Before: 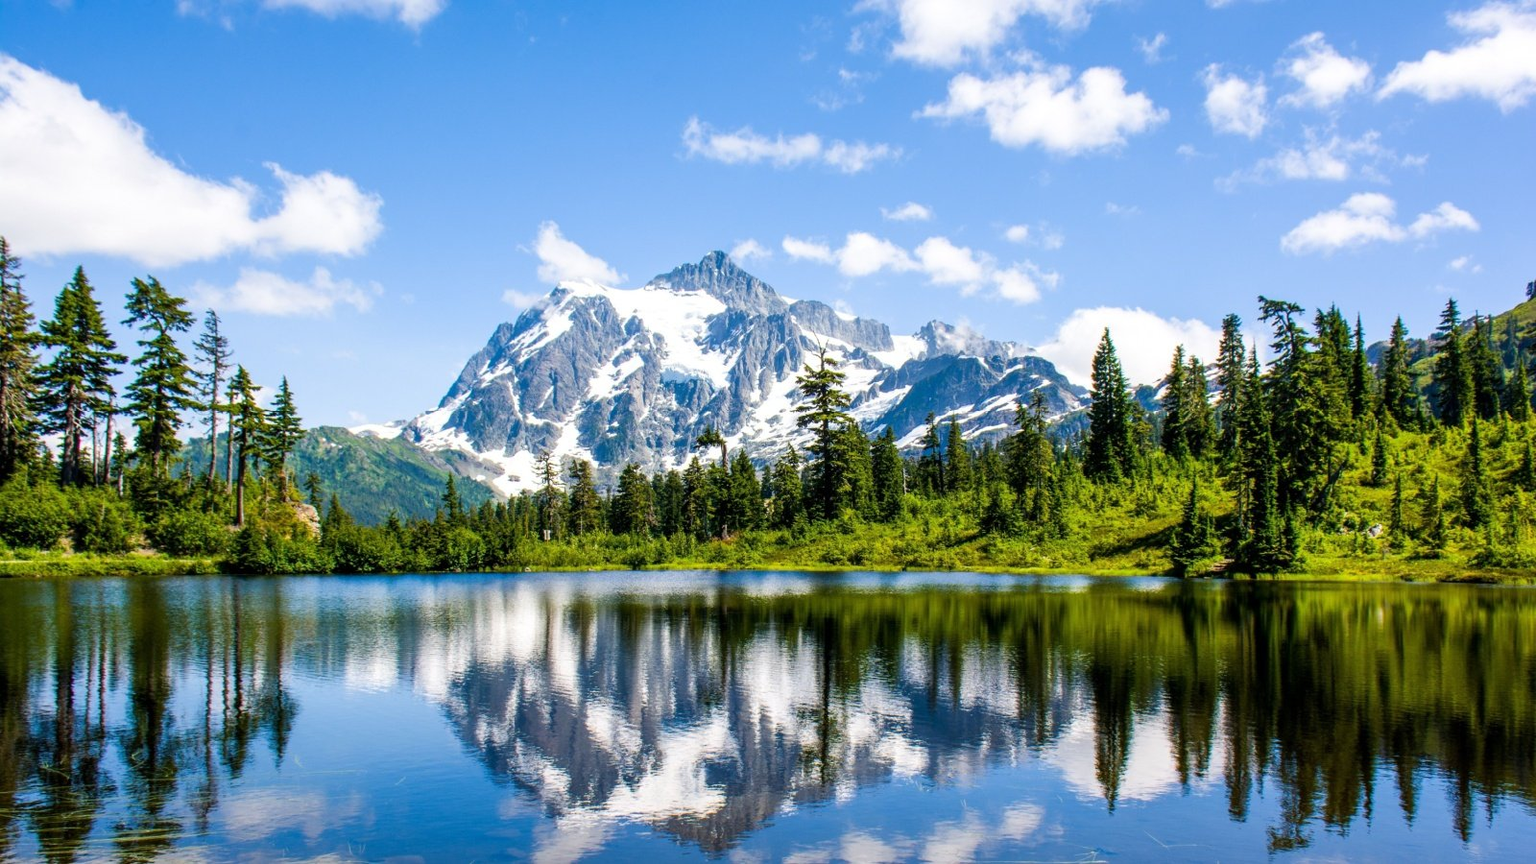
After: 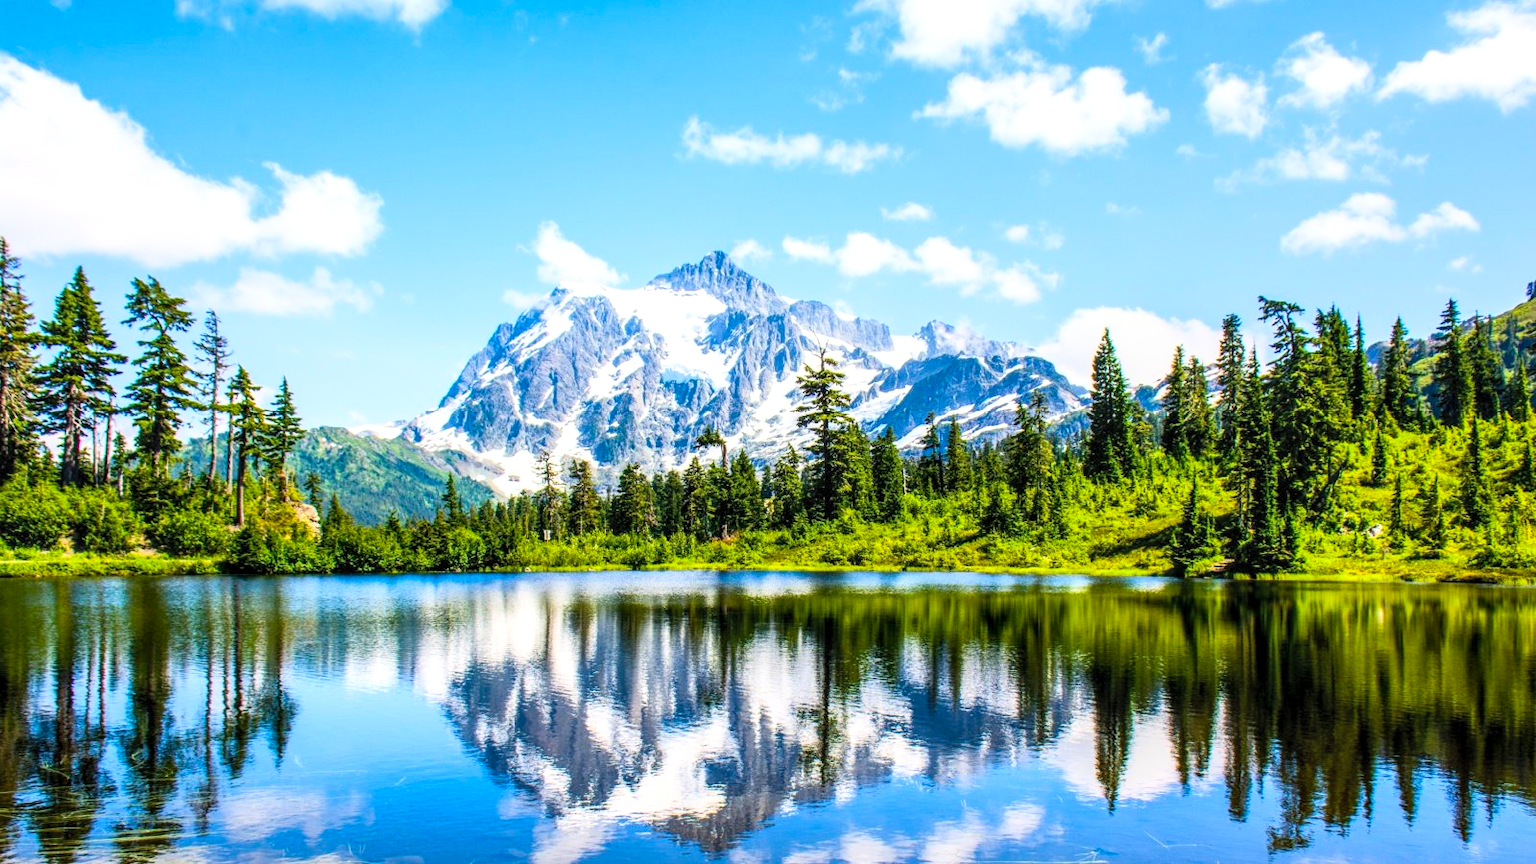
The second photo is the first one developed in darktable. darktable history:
local contrast: on, module defaults
contrast brightness saturation: contrast 0.243, brightness 0.26, saturation 0.38
